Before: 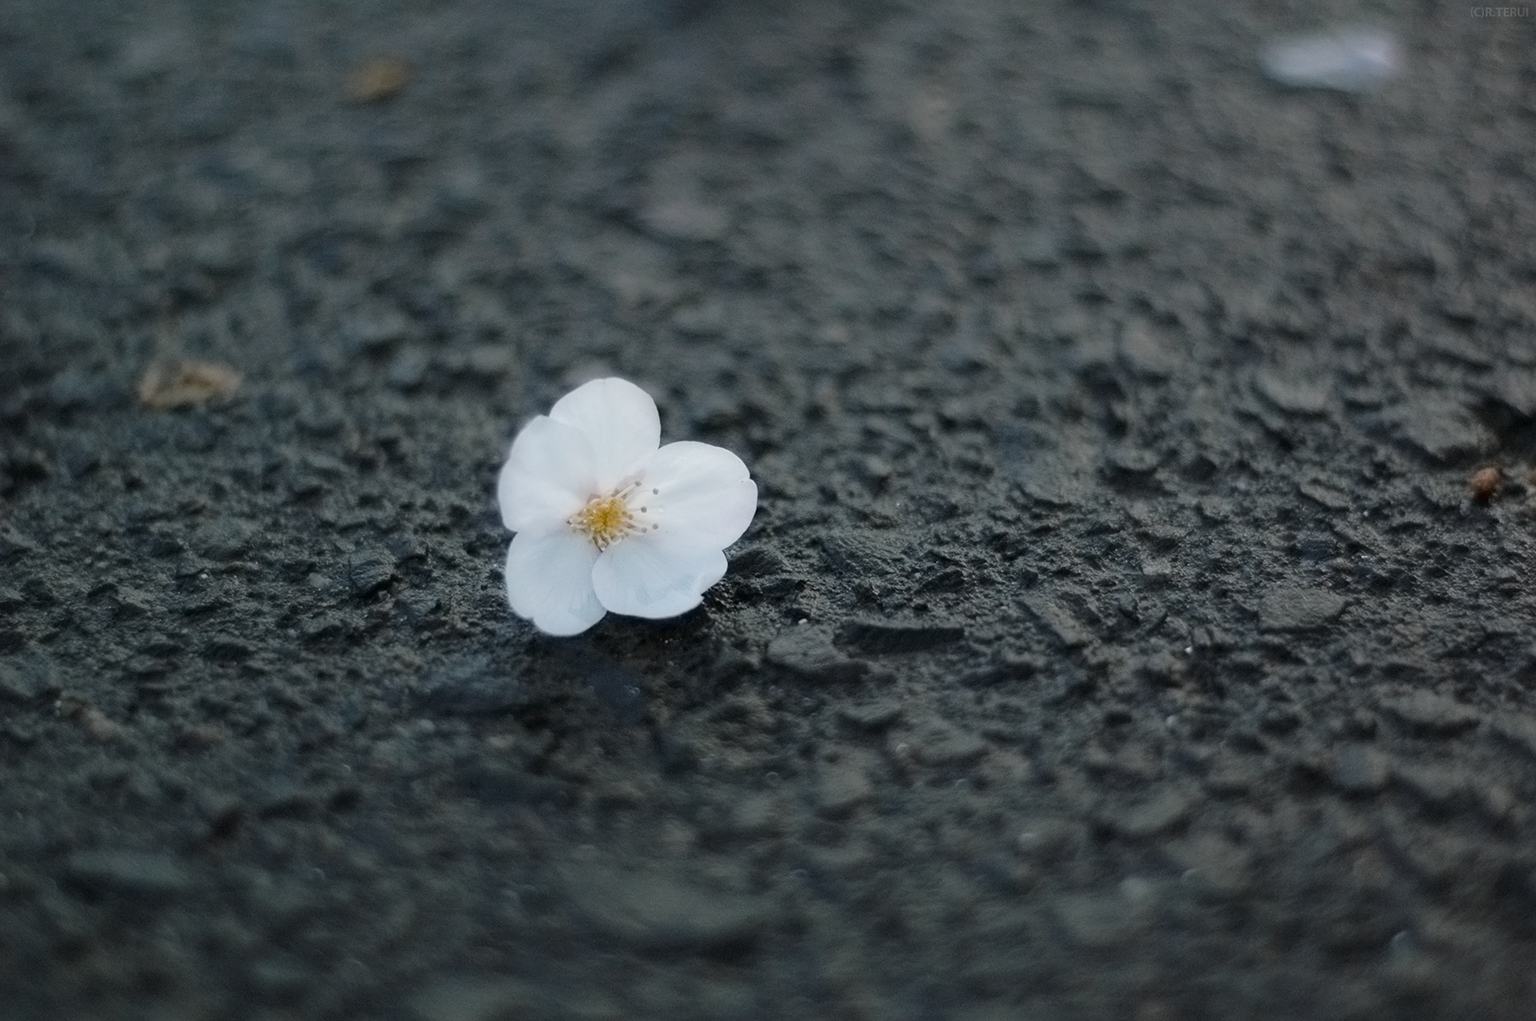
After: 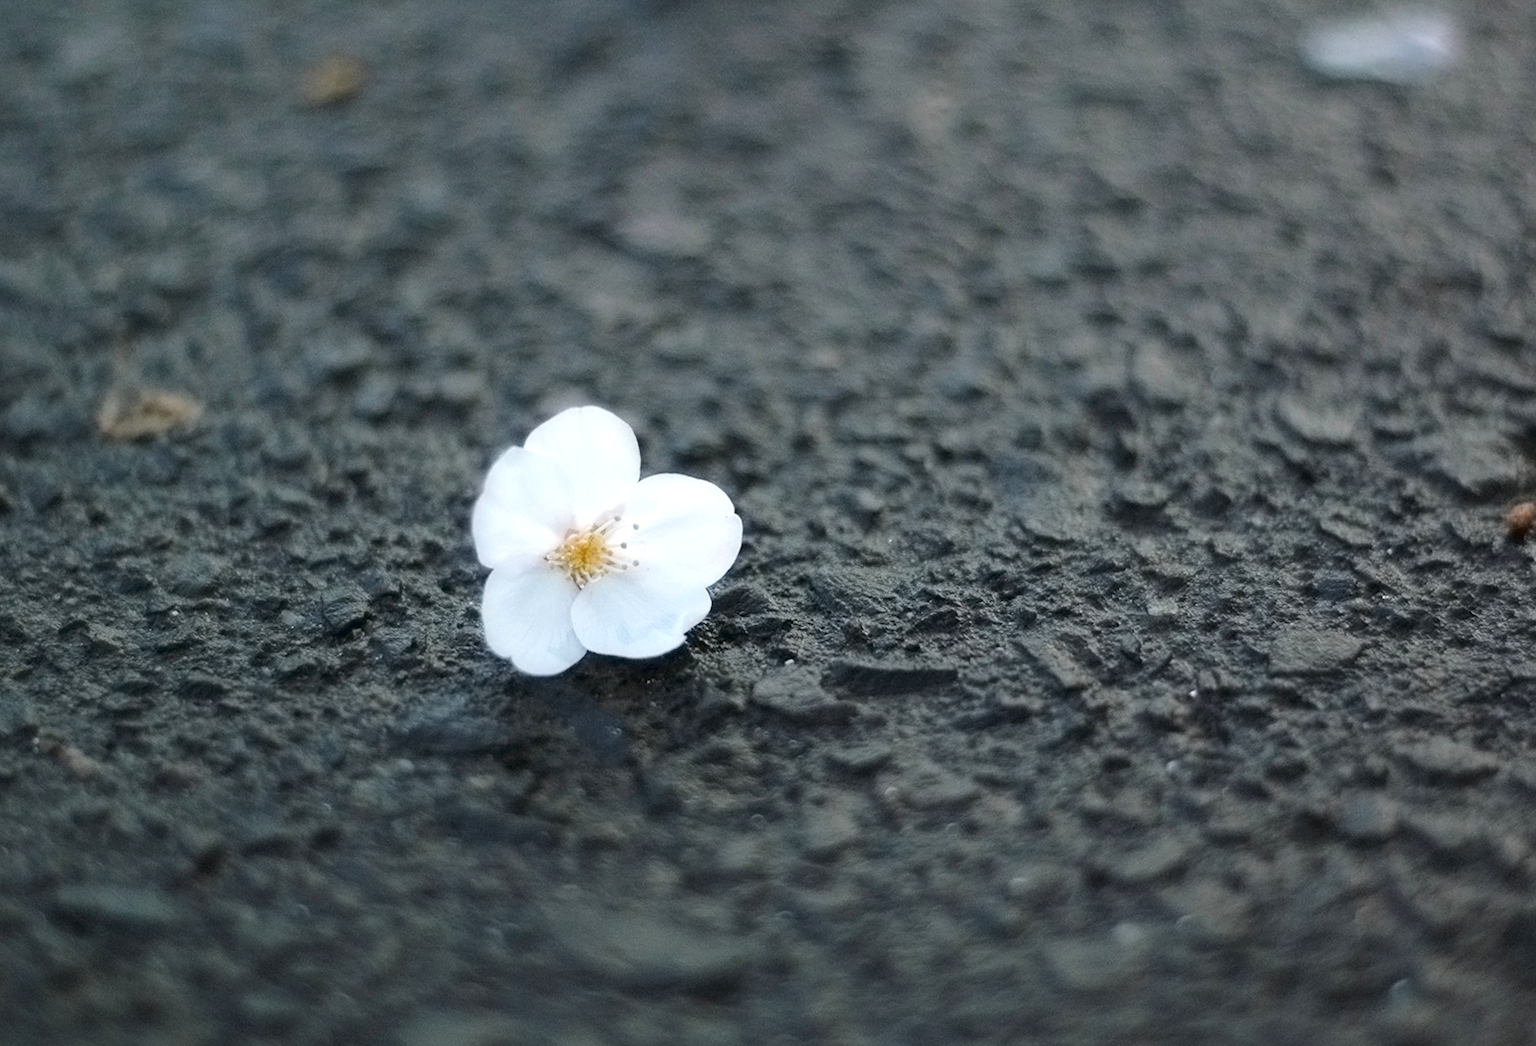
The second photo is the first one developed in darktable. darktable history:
exposure: exposure 0.657 EV, compensate highlight preservation false
rotate and perspective: rotation 0.074°, lens shift (vertical) 0.096, lens shift (horizontal) -0.041, crop left 0.043, crop right 0.952, crop top 0.024, crop bottom 0.979
